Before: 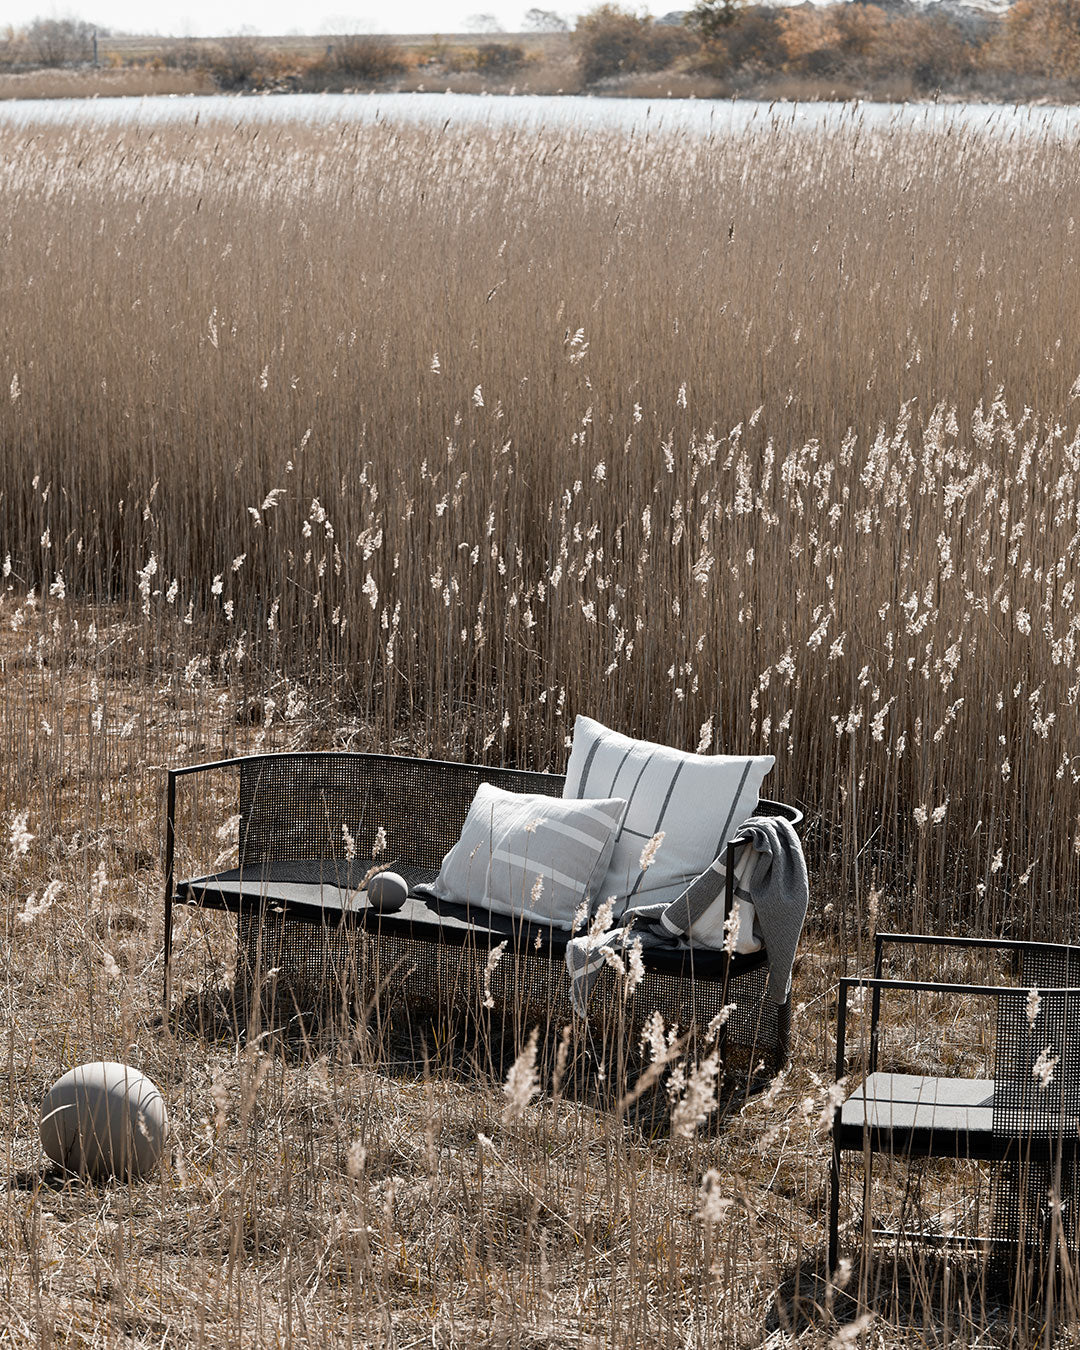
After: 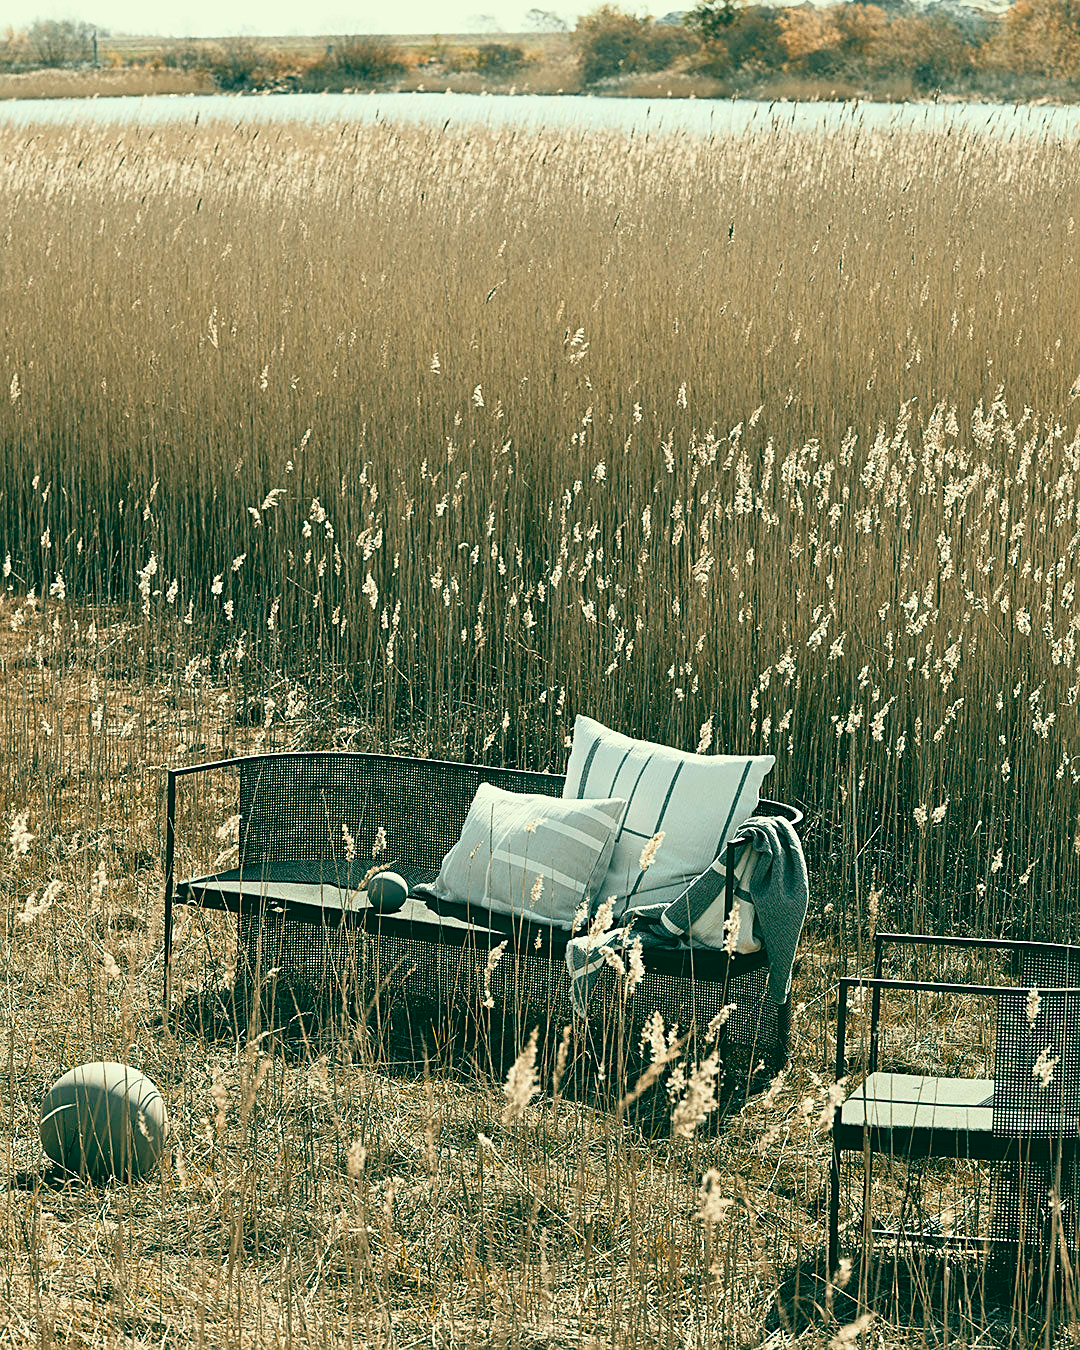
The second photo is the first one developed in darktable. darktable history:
tone curve: curves: ch0 [(0, 0) (0.051, 0.03) (0.096, 0.071) (0.243, 0.246) (0.461, 0.515) (0.605, 0.692) (0.761, 0.85) (0.881, 0.933) (1, 0.984)]; ch1 [(0, 0) (0.1, 0.038) (0.318, 0.243) (0.431, 0.384) (0.488, 0.475) (0.499, 0.499) (0.534, 0.546) (0.567, 0.592) (0.601, 0.632) (0.734, 0.809) (1, 1)]; ch2 [(0, 0) (0.297, 0.257) (0.414, 0.379) (0.453, 0.45) (0.479, 0.483) (0.504, 0.499) (0.52, 0.519) (0.541, 0.554) (0.614, 0.652) (0.817, 0.874) (1, 1)], color space Lab, independent channels, preserve colors none
color balance: lift [1.005, 0.99, 1.007, 1.01], gamma [1, 1.034, 1.032, 0.966], gain [0.873, 1.055, 1.067, 0.933]
sharpen: on, module defaults
exposure: exposure 0.161 EV, compensate highlight preservation false
